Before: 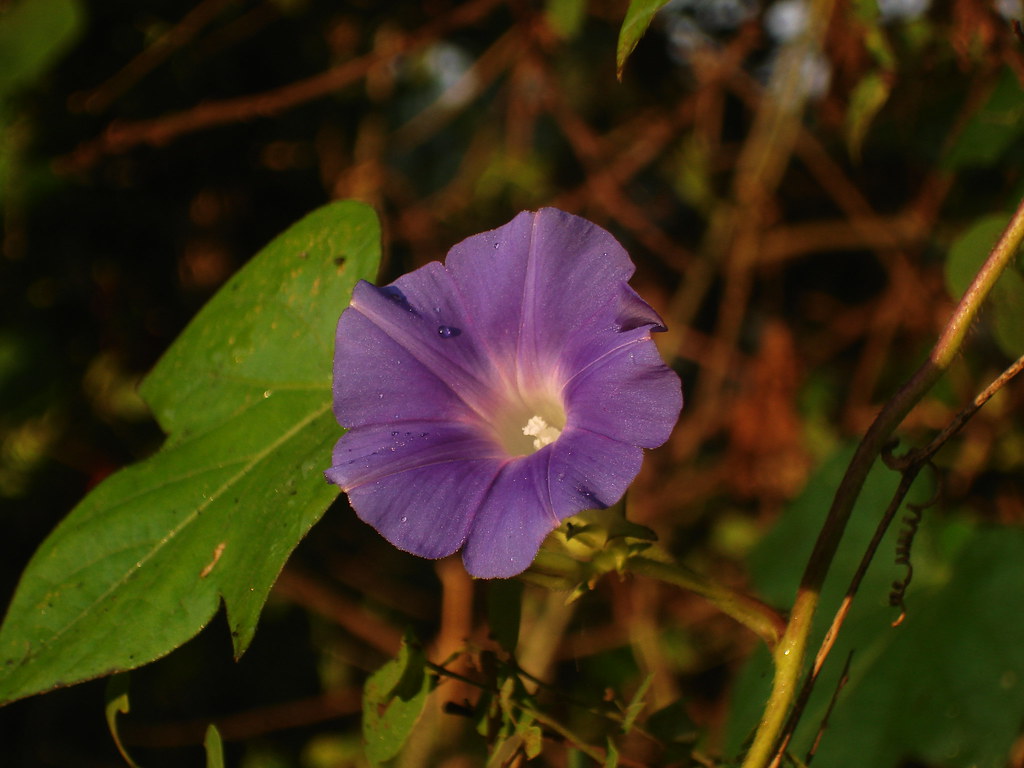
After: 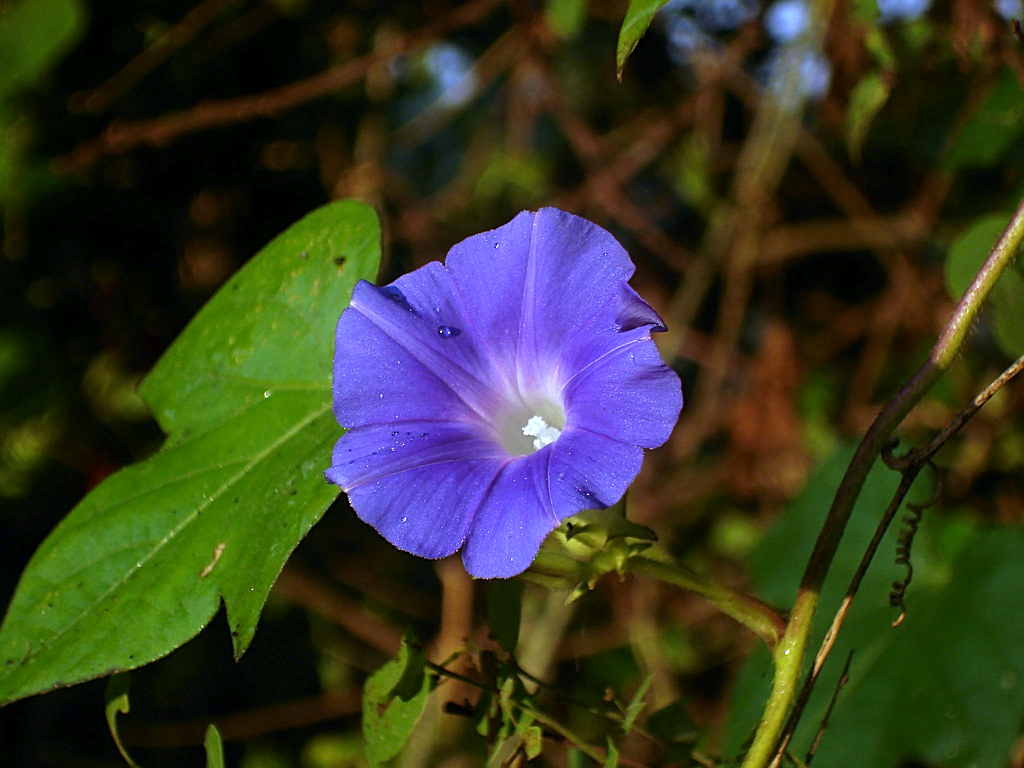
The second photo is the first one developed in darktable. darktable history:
white balance: red 0.766, blue 1.537
exposure: black level correction 0.001, exposure 0.675 EV, compensate highlight preservation false
sharpen: on, module defaults
